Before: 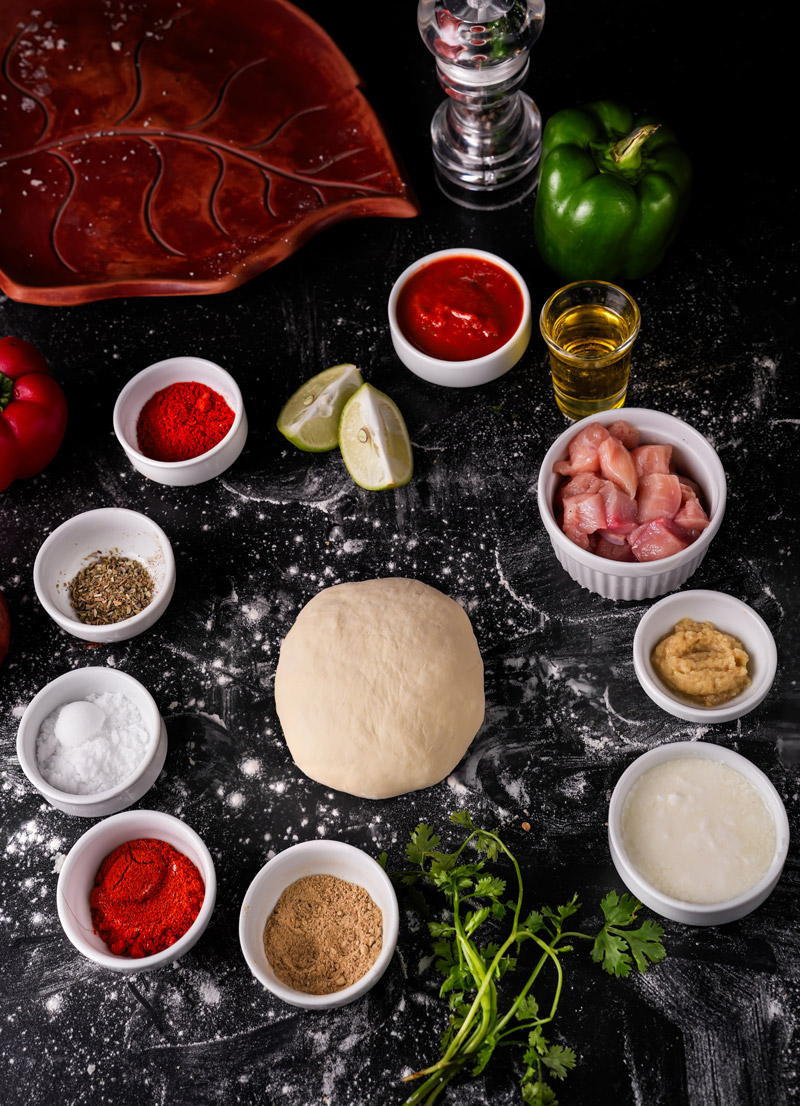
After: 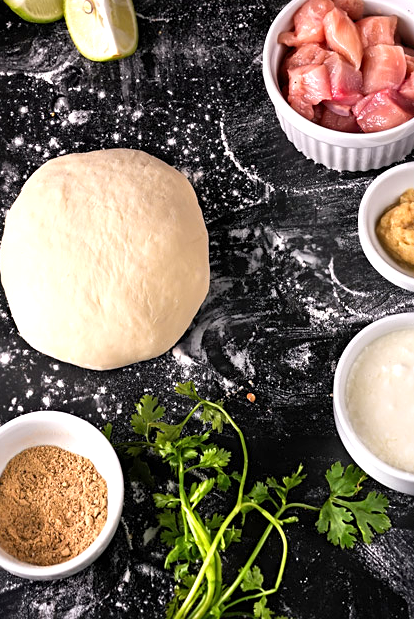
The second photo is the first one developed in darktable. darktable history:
exposure: exposure 0.781 EV, compensate highlight preservation false
crop: left 34.479%, top 38.822%, right 13.718%, bottom 5.172%
sharpen: radius 2.529, amount 0.323
